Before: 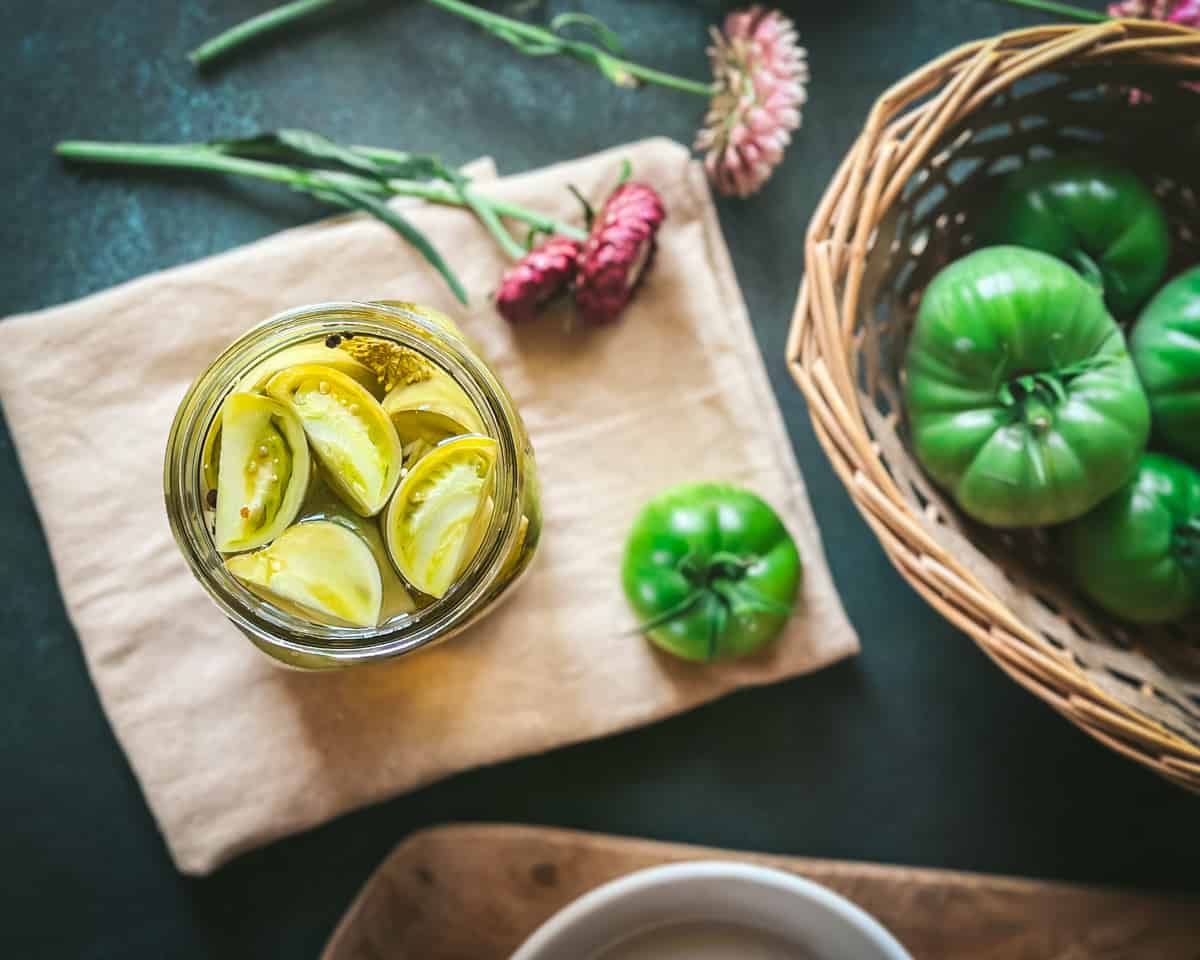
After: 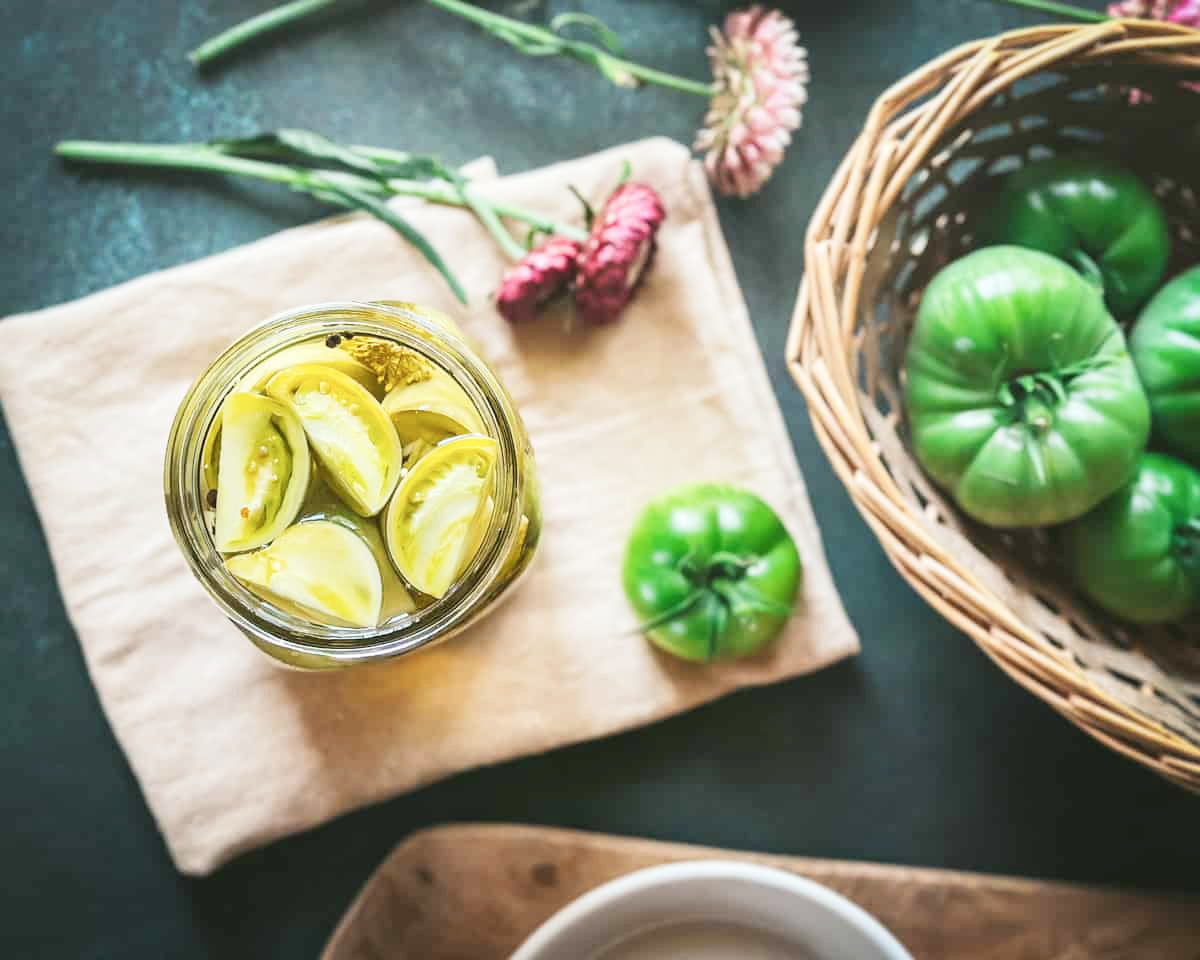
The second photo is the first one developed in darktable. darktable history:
tone equalizer: on, module defaults
contrast brightness saturation: saturation -0.07
base curve: curves: ch0 [(0, 0) (0.204, 0.334) (0.55, 0.733) (1, 1)], preserve colors none
